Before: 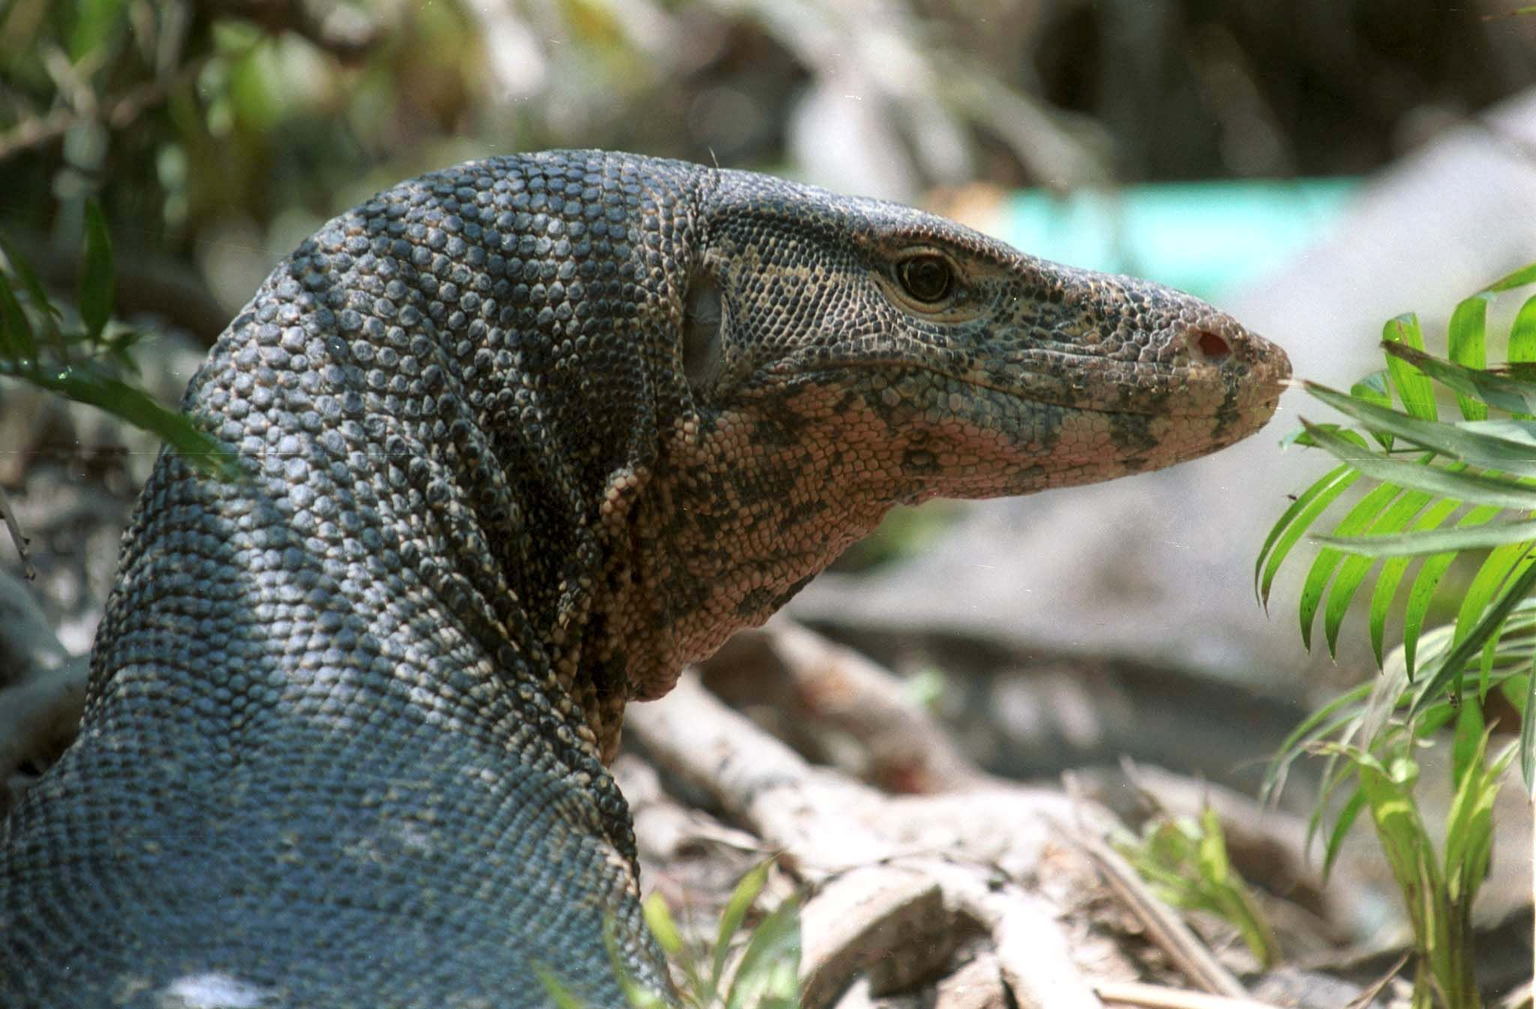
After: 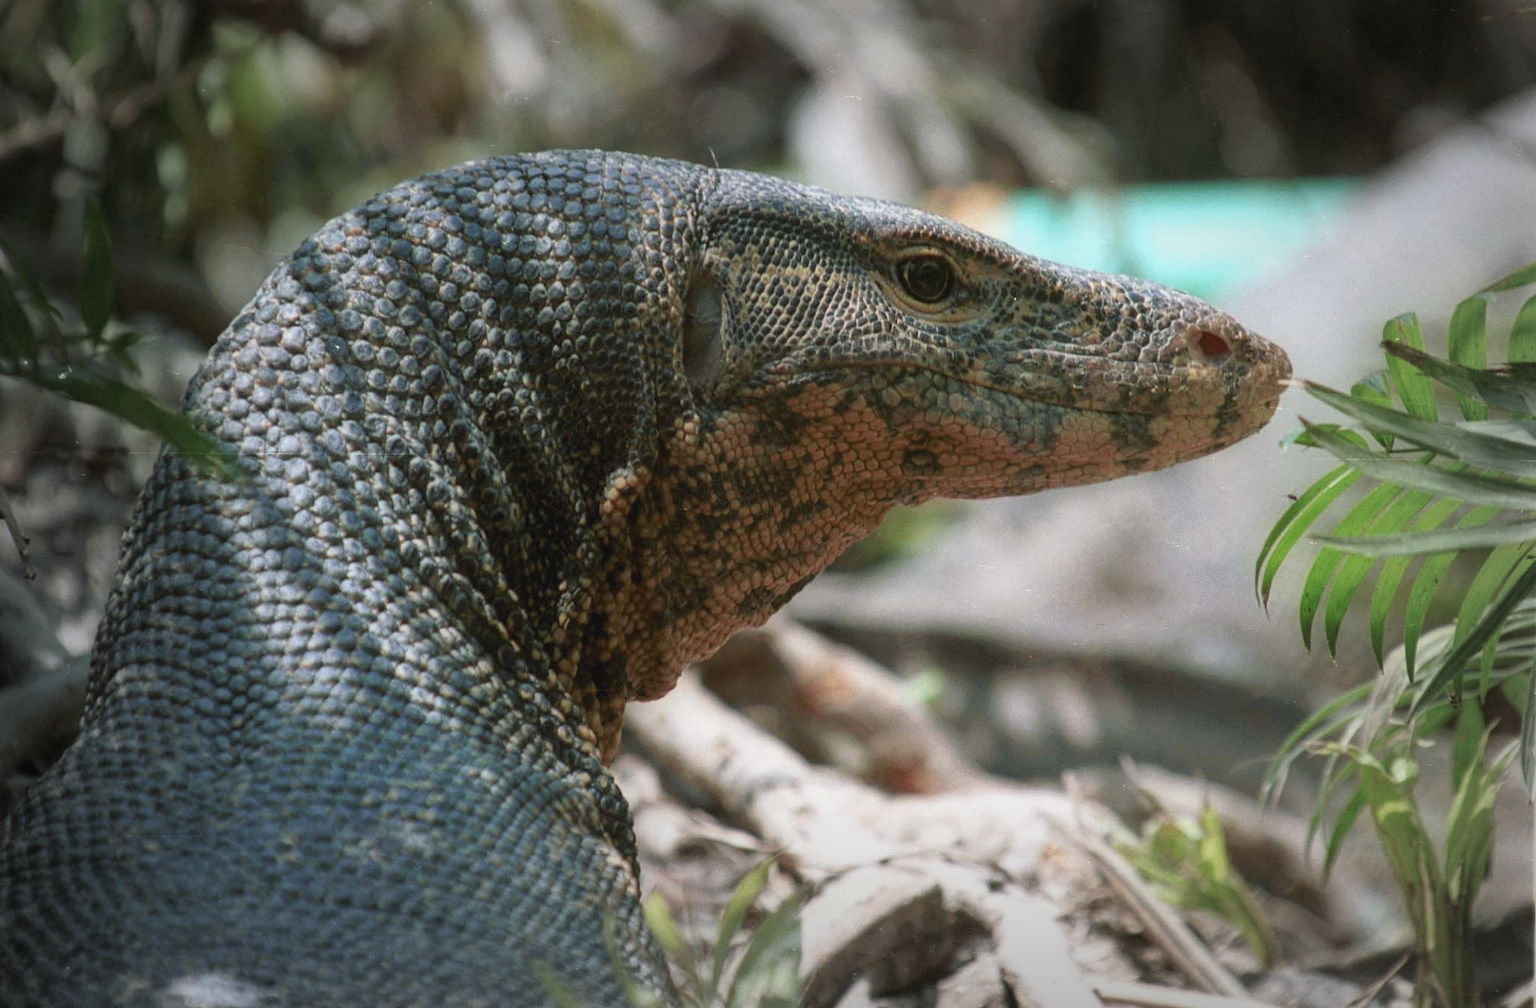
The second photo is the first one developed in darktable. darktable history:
vignetting: fall-off start 53.82%, automatic ratio true, width/height ratio 1.312, shape 0.217, unbound false
contrast brightness saturation: contrast -0.126
local contrast: highlights 102%, shadows 101%, detail 120%, midtone range 0.2
